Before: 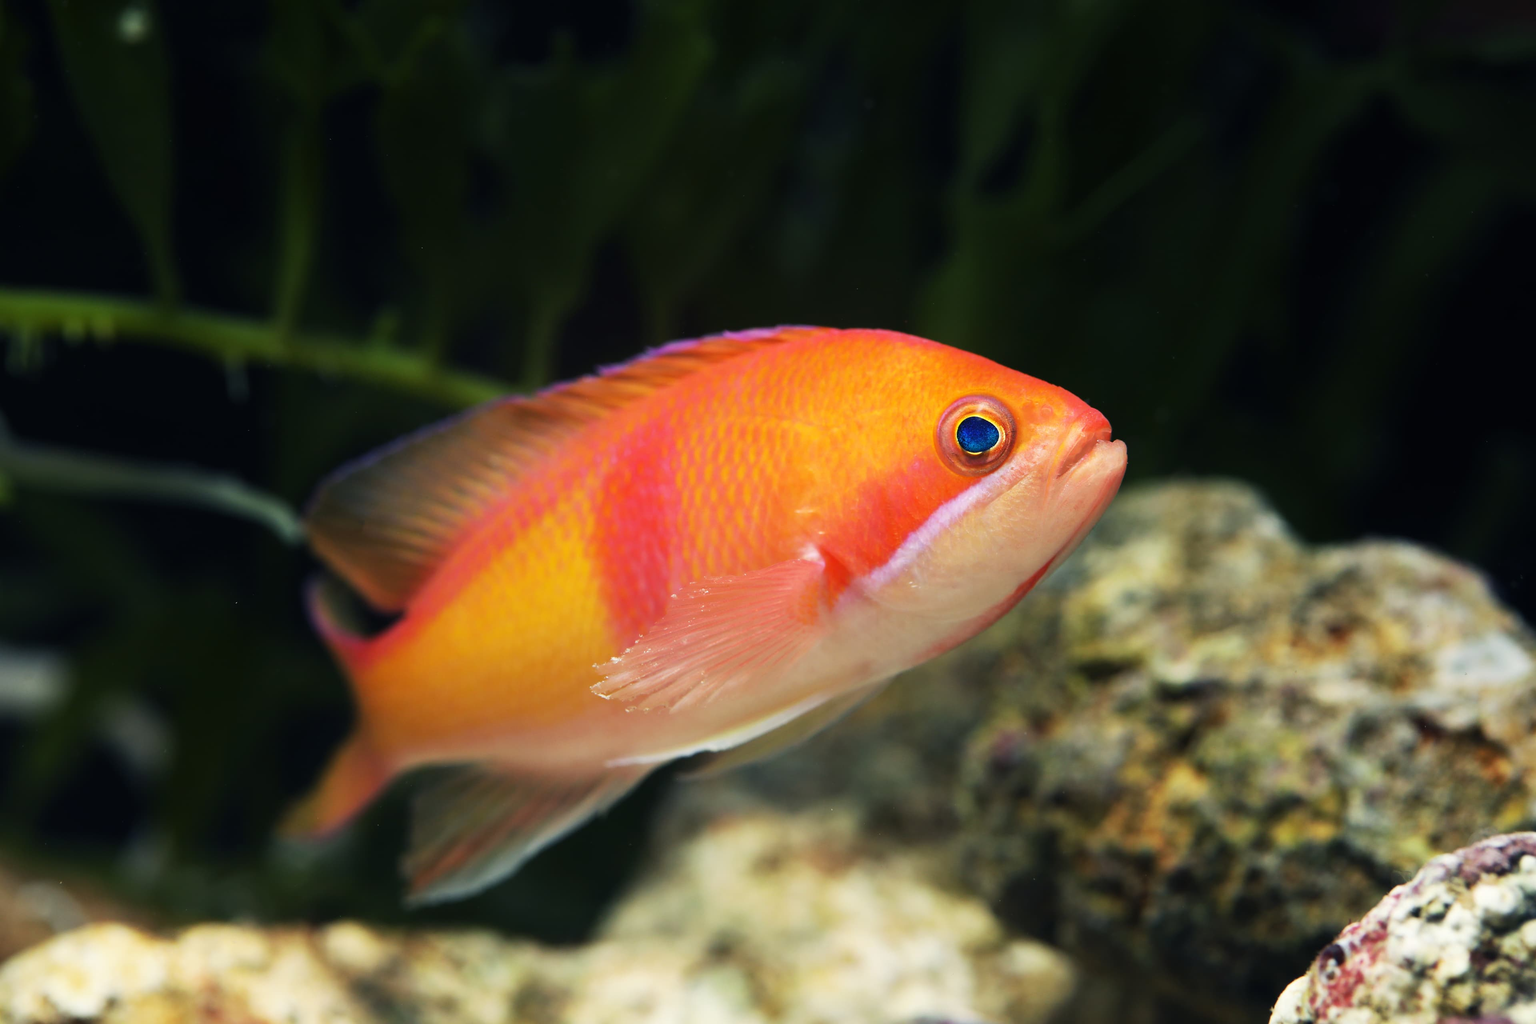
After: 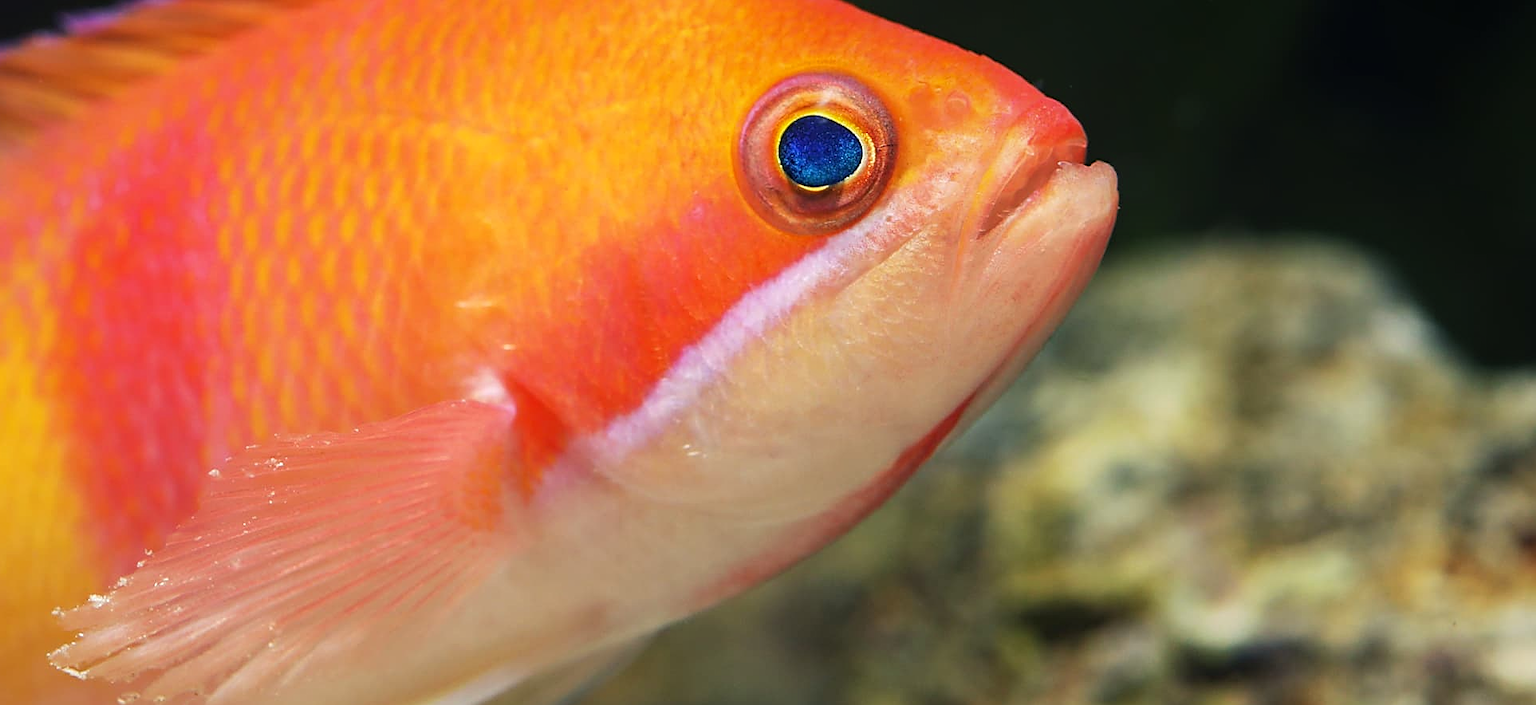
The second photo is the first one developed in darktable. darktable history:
sharpen: radius 1.917
crop: left 36.889%, top 35.062%, right 12.936%, bottom 30.344%
local contrast: detail 109%
